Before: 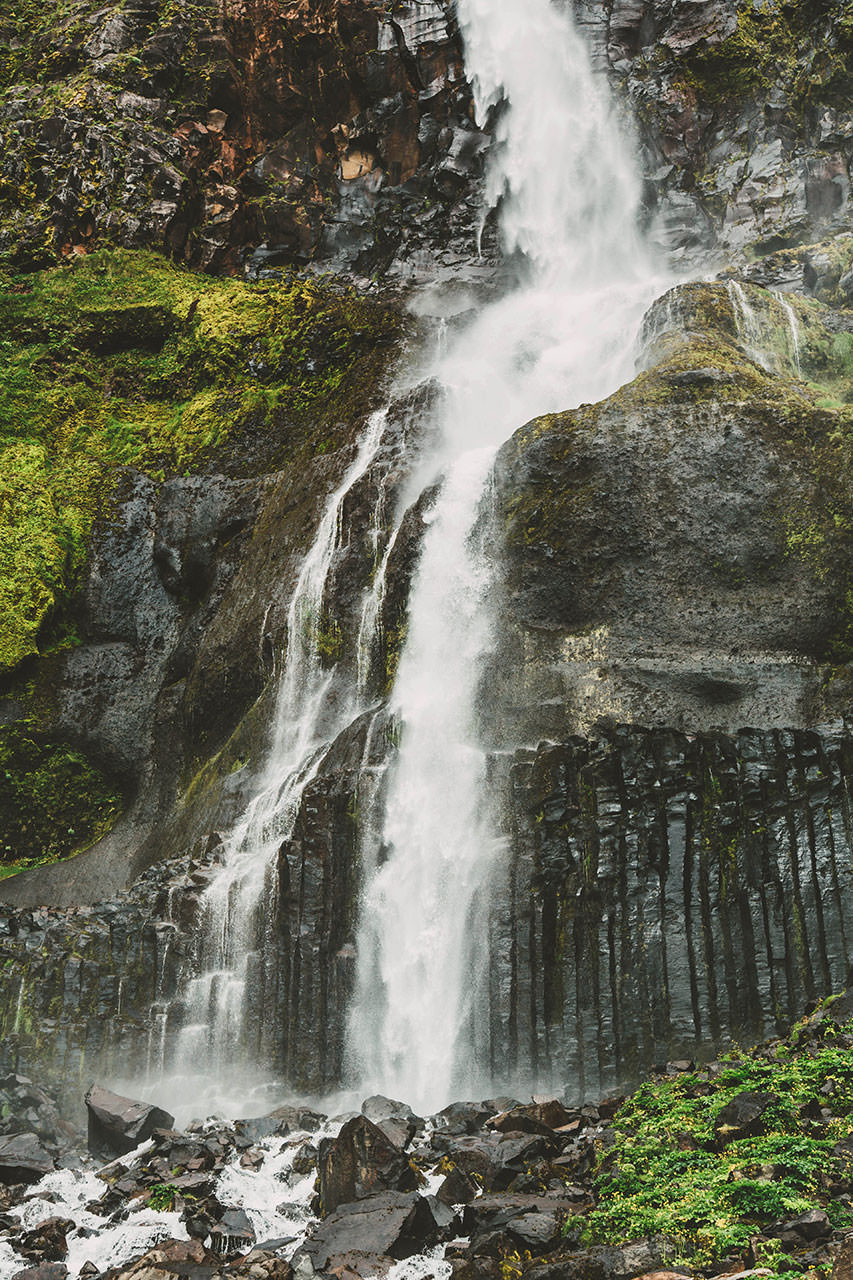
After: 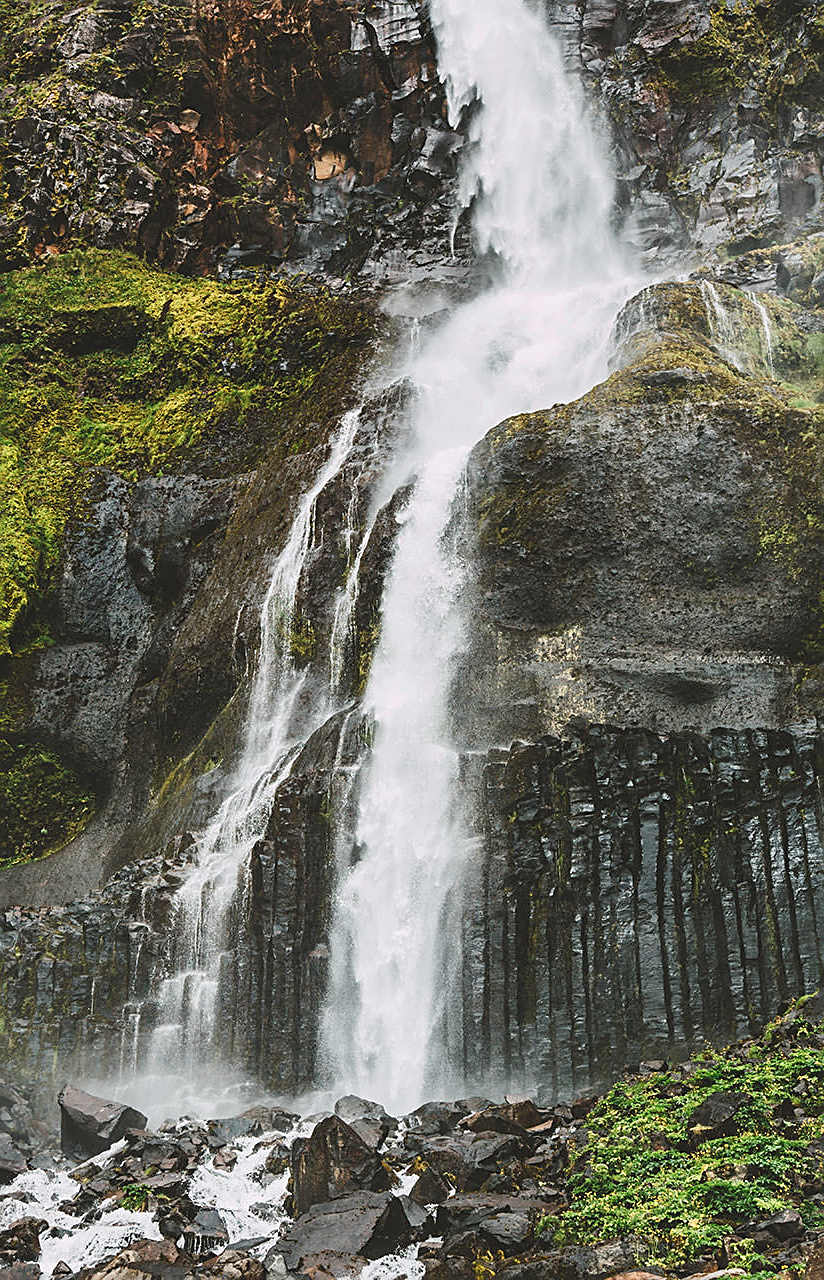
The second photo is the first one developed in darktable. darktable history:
color calibration: output R [1.063, -0.012, -0.003, 0], output G [0, 1.022, 0.021, 0], output B [-0.079, 0.047, 1, 0], illuminant as shot in camera, x 0.358, y 0.373, temperature 4628.91 K
sharpen: on, module defaults
crop and rotate: left 3.346%
